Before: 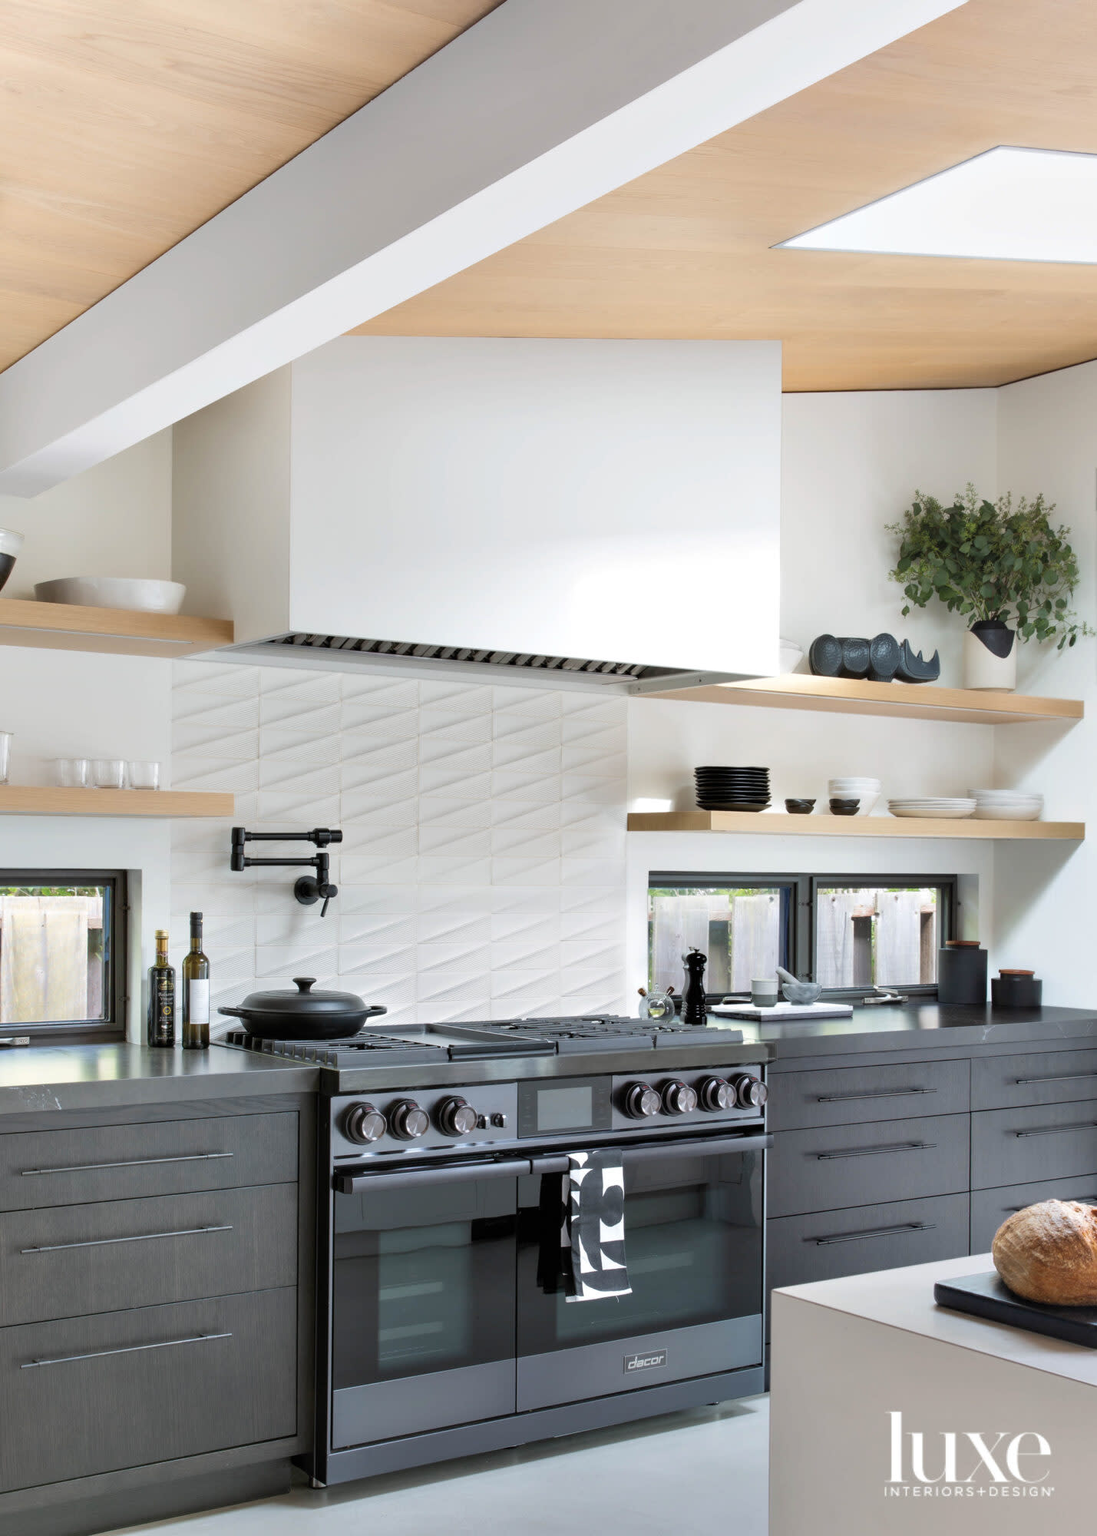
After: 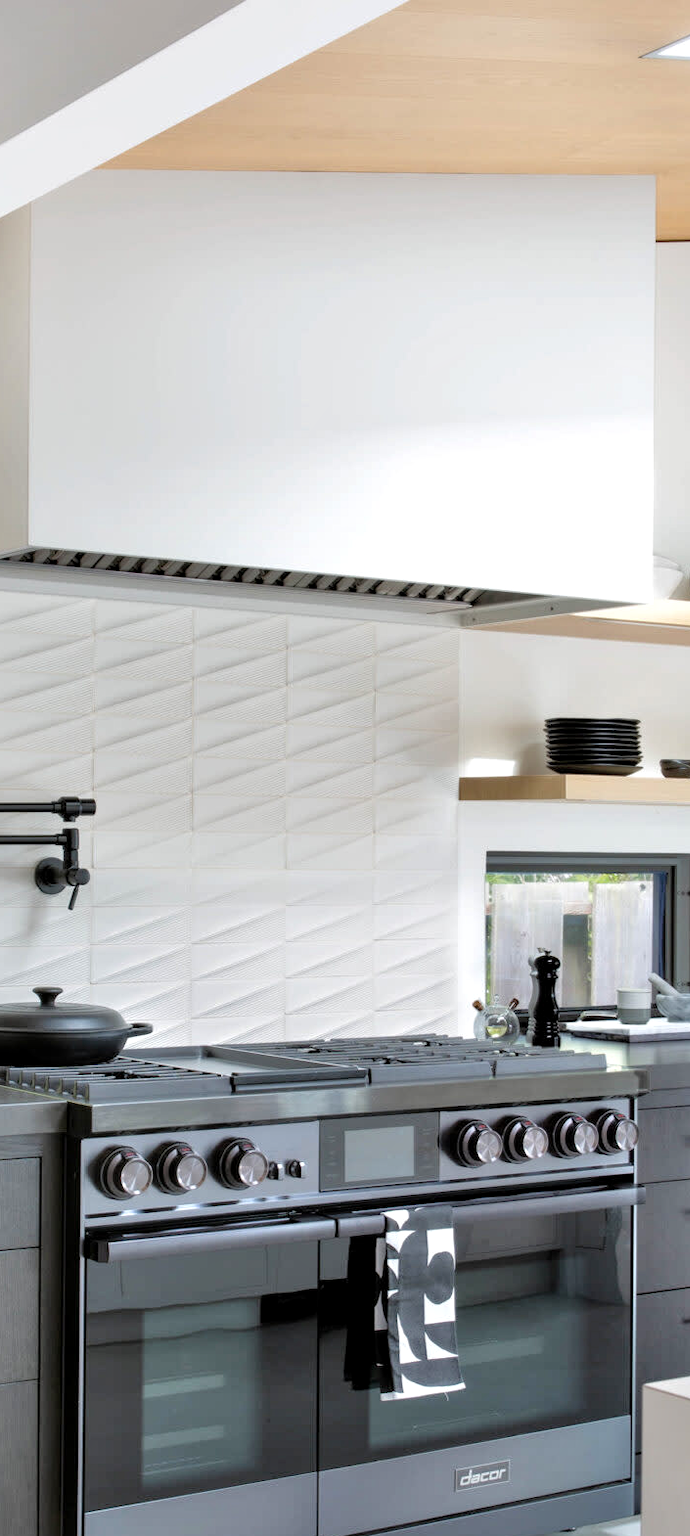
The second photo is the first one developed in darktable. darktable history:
local contrast: highlights 100%, shadows 100%, detail 120%, midtone range 0.2
crop and rotate: angle 0.02°, left 24.353%, top 13.219%, right 26.156%, bottom 8.224%
tone equalizer: -8 EV 0.001 EV, -7 EV -0.004 EV, -6 EV 0.009 EV, -5 EV 0.032 EV, -4 EV 0.276 EV, -3 EV 0.644 EV, -2 EV 0.584 EV, -1 EV 0.187 EV, +0 EV 0.024 EV
